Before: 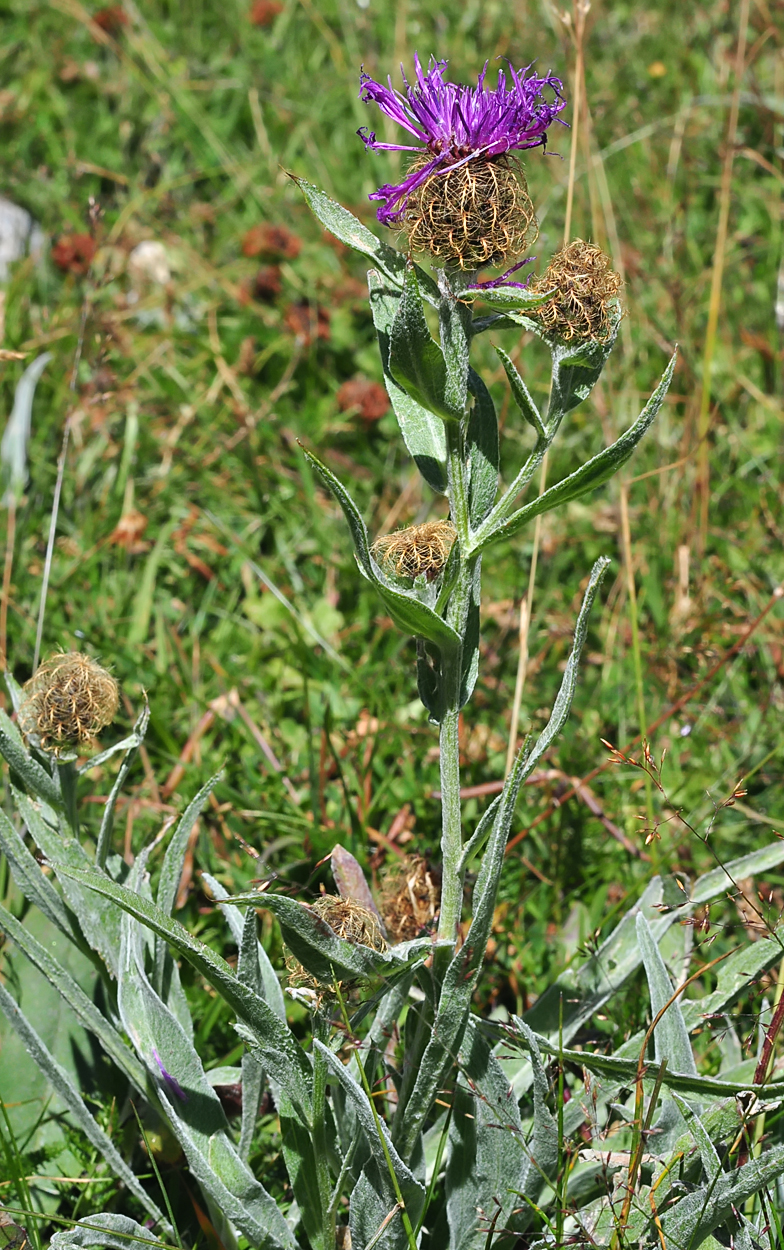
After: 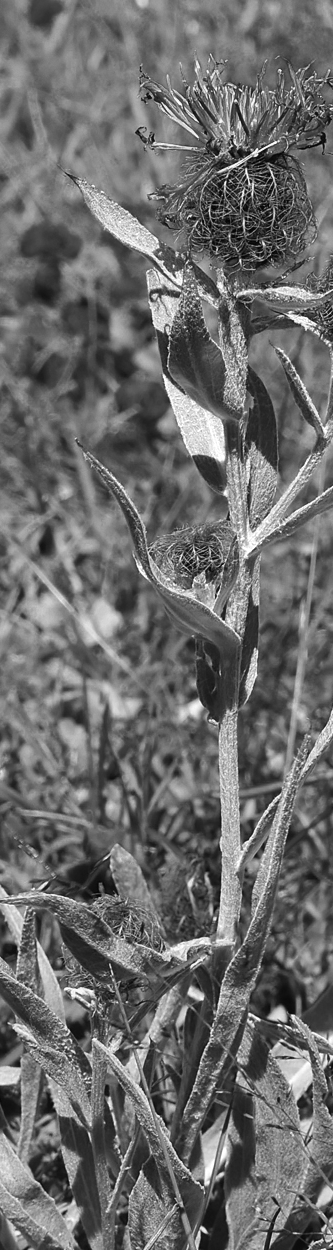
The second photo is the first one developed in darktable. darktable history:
base curve: curves: ch0 [(0, 0) (0.303, 0.277) (1, 1)]
color zones: curves: ch0 [(0.002, 0.429) (0.121, 0.212) (0.198, 0.113) (0.276, 0.344) (0.331, 0.541) (0.41, 0.56) (0.482, 0.289) (0.619, 0.227) (0.721, 0.18) (0.821, 0.435) (0.928, 0.555) (1, 0.587)]; ch1 [(0, 0) (0.143, 0) (0.286, 0) (0.429, 0) (0.571, 0) (0.714, 0) (0.857, 0)]
crop: left 28.256%, right 29.262%
